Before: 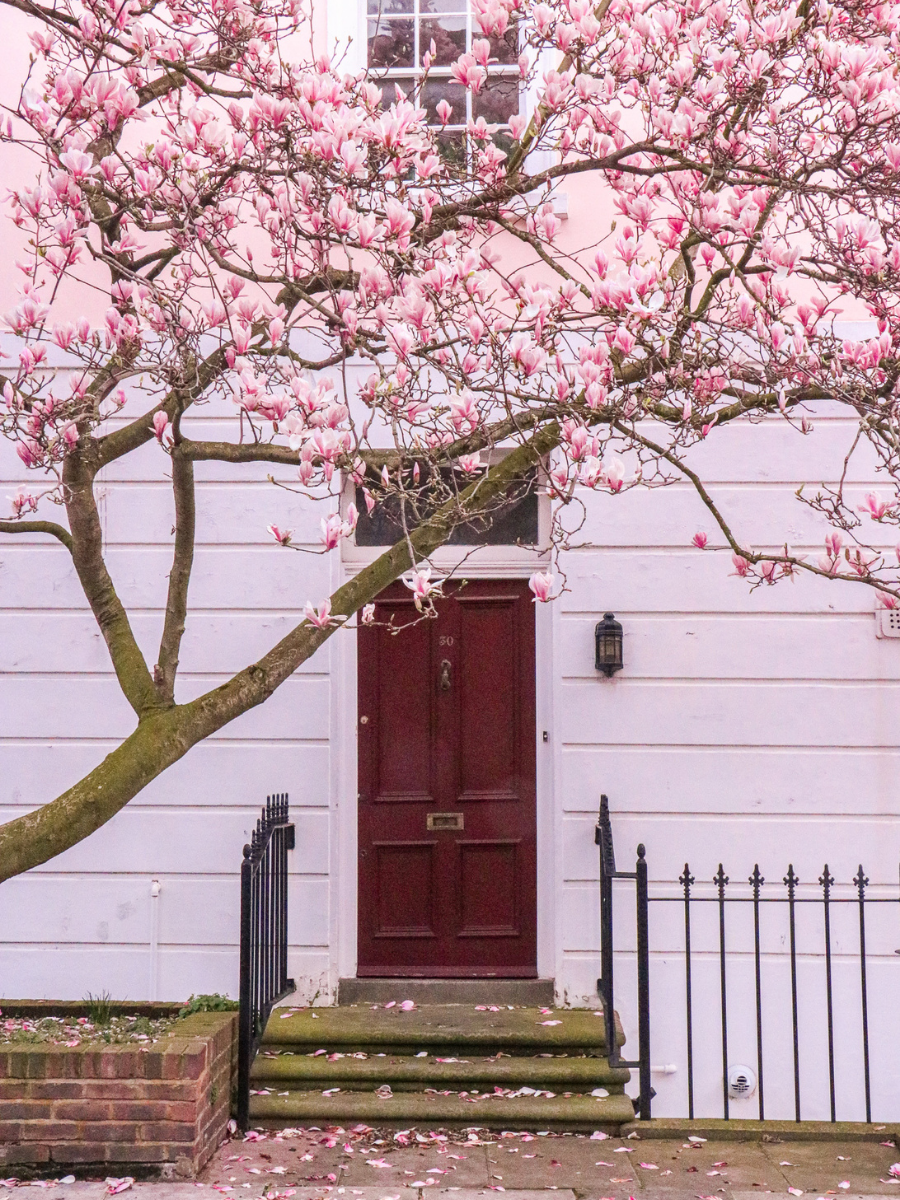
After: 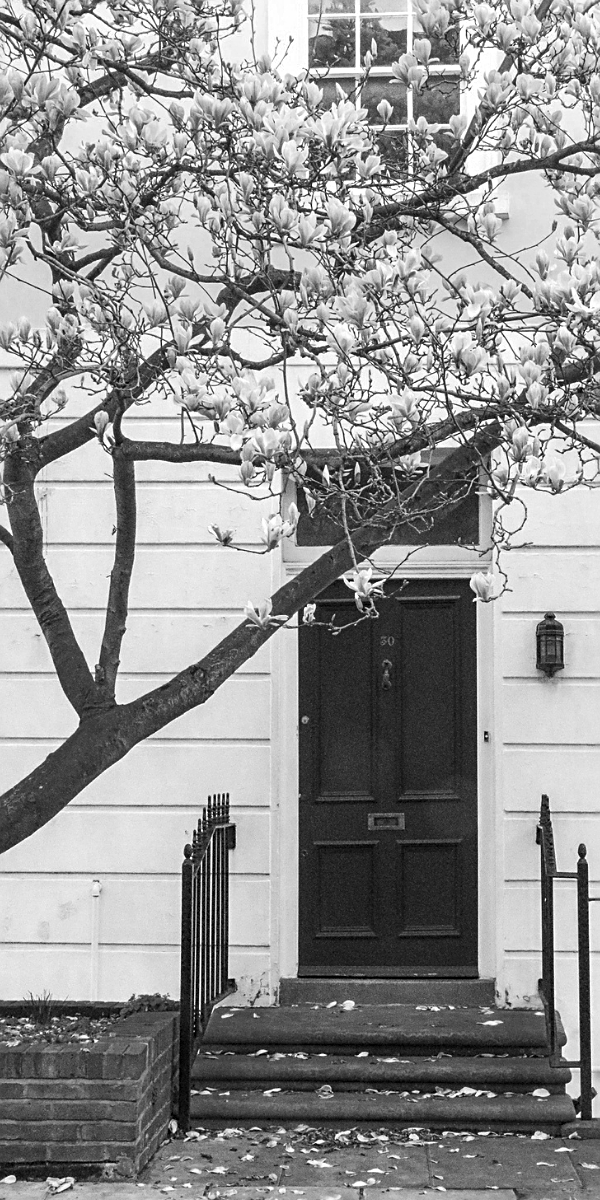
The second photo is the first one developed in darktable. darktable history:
crop and rotate: left 6.617%, right 26.717%
sharpen: on, module defaults
color zones: curves: ch0 [(0.287, 0.048) (0.493, 0.484) (0.737, 0.816)]; ch1 [(0, 0) (0.143, 0) (0.286, 0) (0.429, 0) (0.571, 0) (0.714, 0) (0.857, 0)]
